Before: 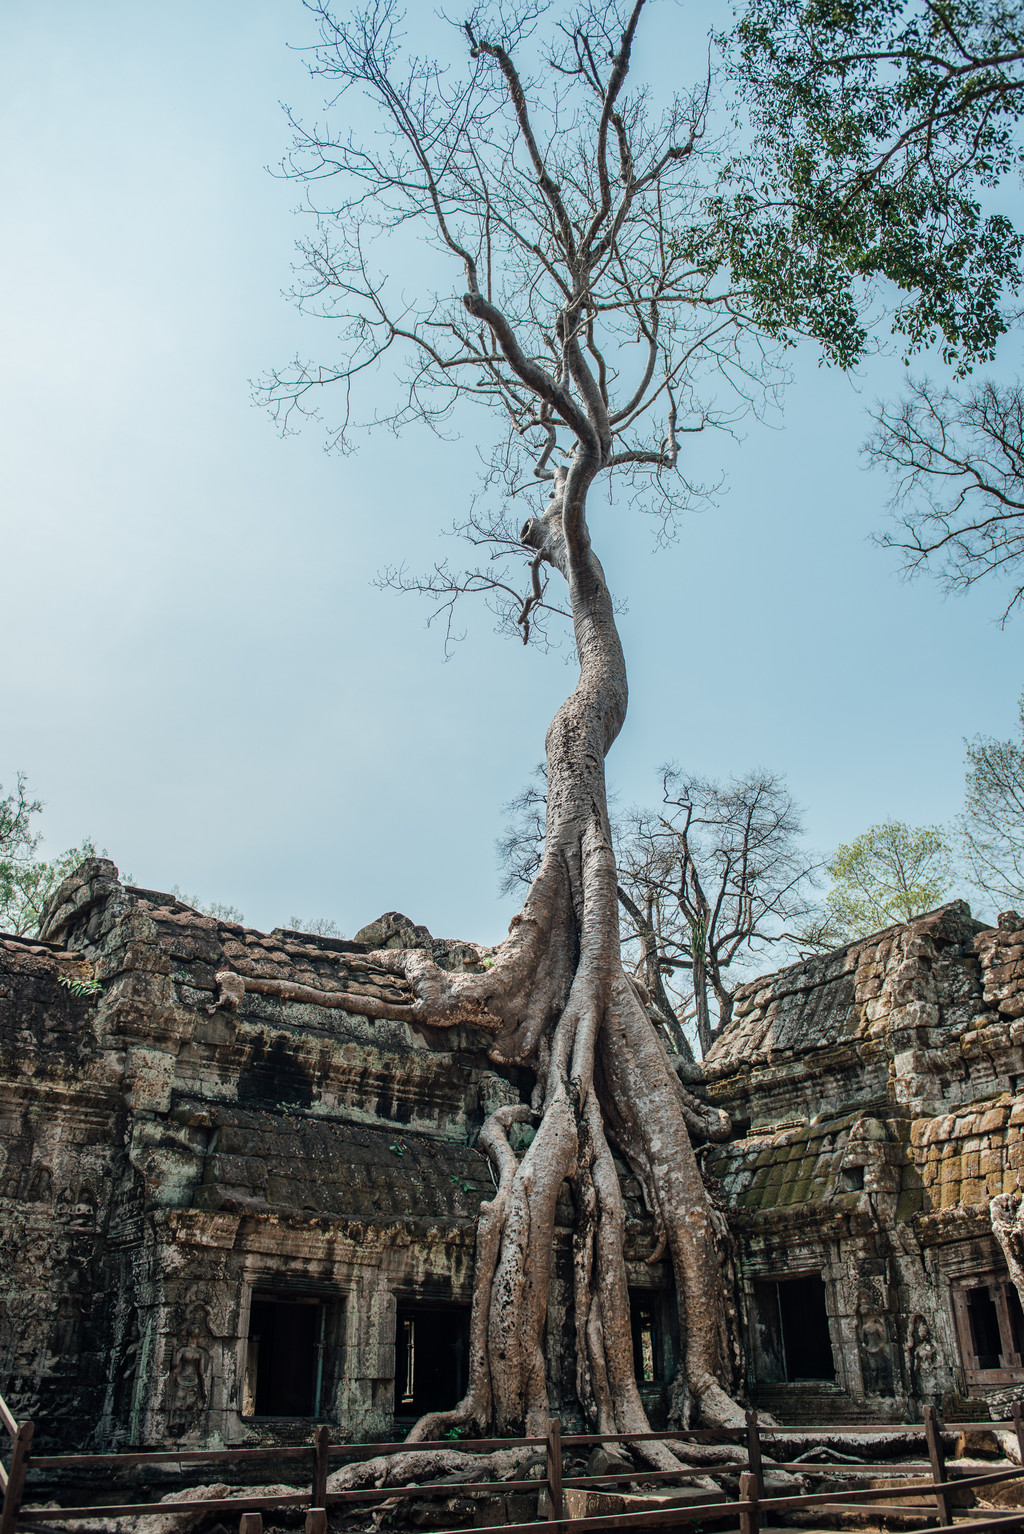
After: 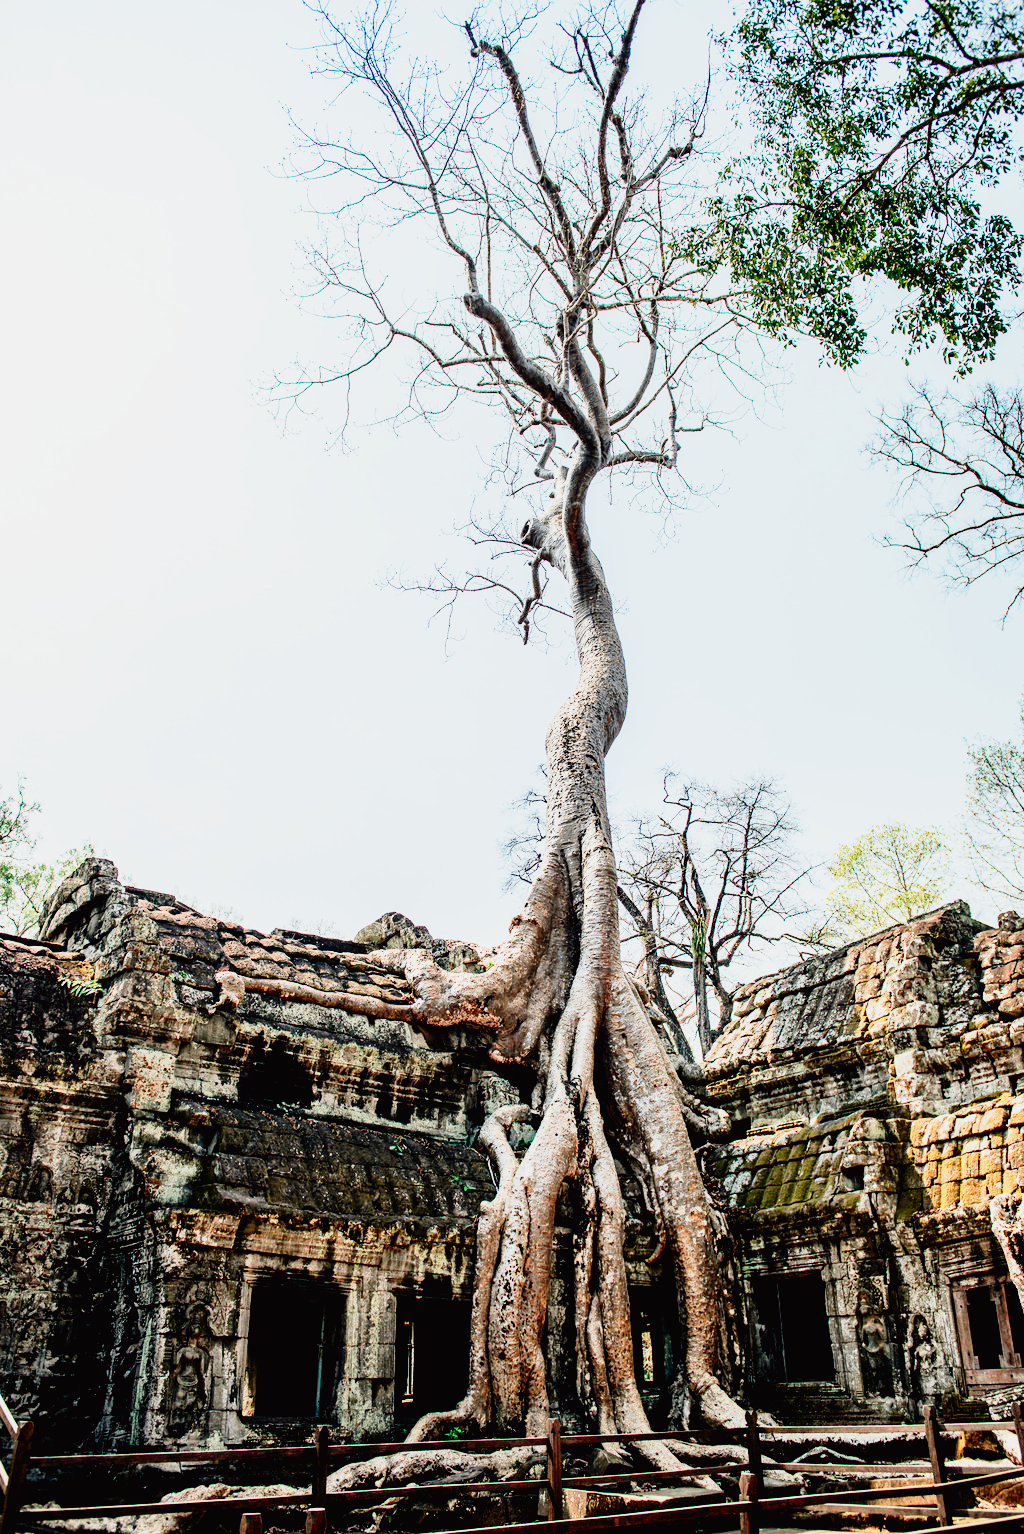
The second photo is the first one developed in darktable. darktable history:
tone curve: curves: ch0 [(0, 0.013) (0.036, 0.045) (0.274, 0.286) (0.566, 0.623) (0.794, 0.827) (1, 0.953)]; ch1 [(0, 0) (0.389, 0.403) (0.462, 0.48) (0.499, 0.5) (0.524, 0.527) (0.57, 0.599) (0.626, 0.65) (0.761, 0.781) (1, 1)]; ch2 [(0, 0) (0.464, 0.478) (0.5, 0.501) (0.533, 0.542) (0.599, 0.613) (0.704, 0.731) (1, 1)], color space Lab, independent channels, preserve colors none
base curve: curves: ch0 [(0, 0) (0.012, 0.01) (0.073, 0.168) (0.31, 0.711) (0.645, 0.957) (1, 1)], preserve colors none
exposure: black level correction 0.012, compensate highlight preservation false
